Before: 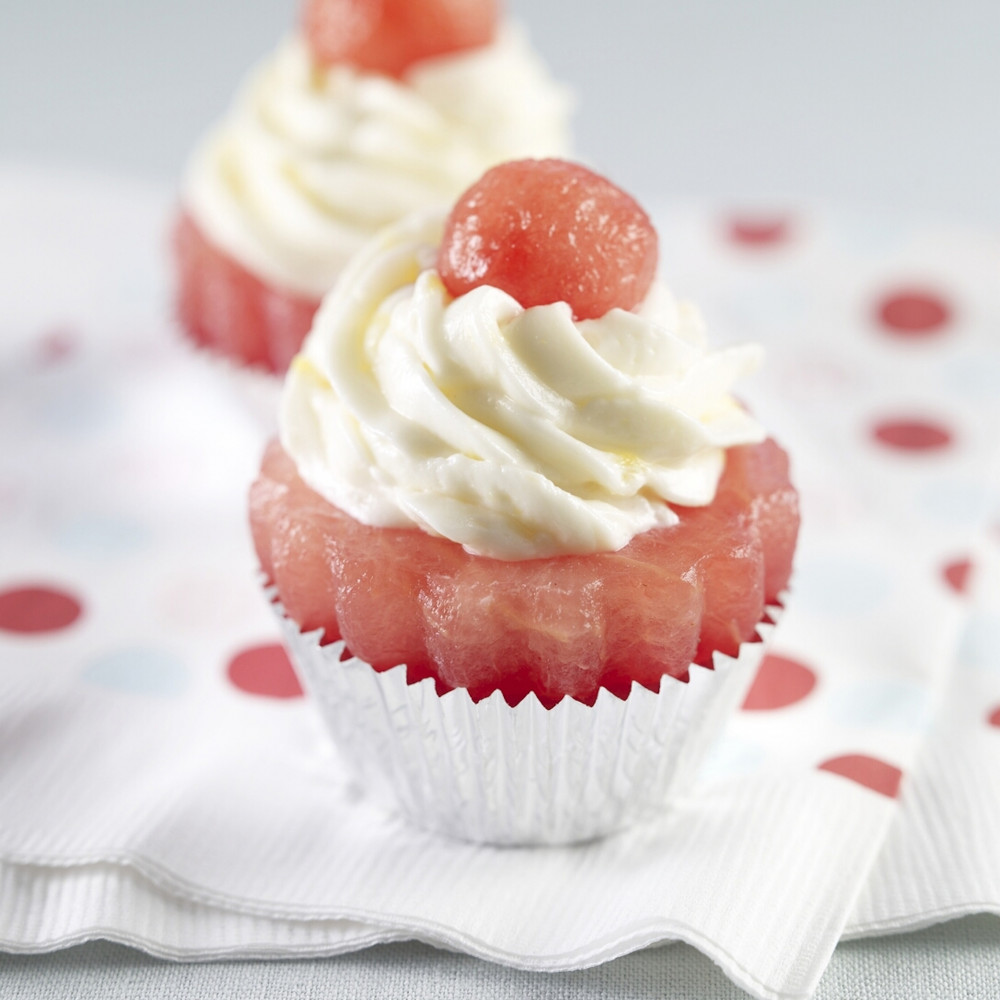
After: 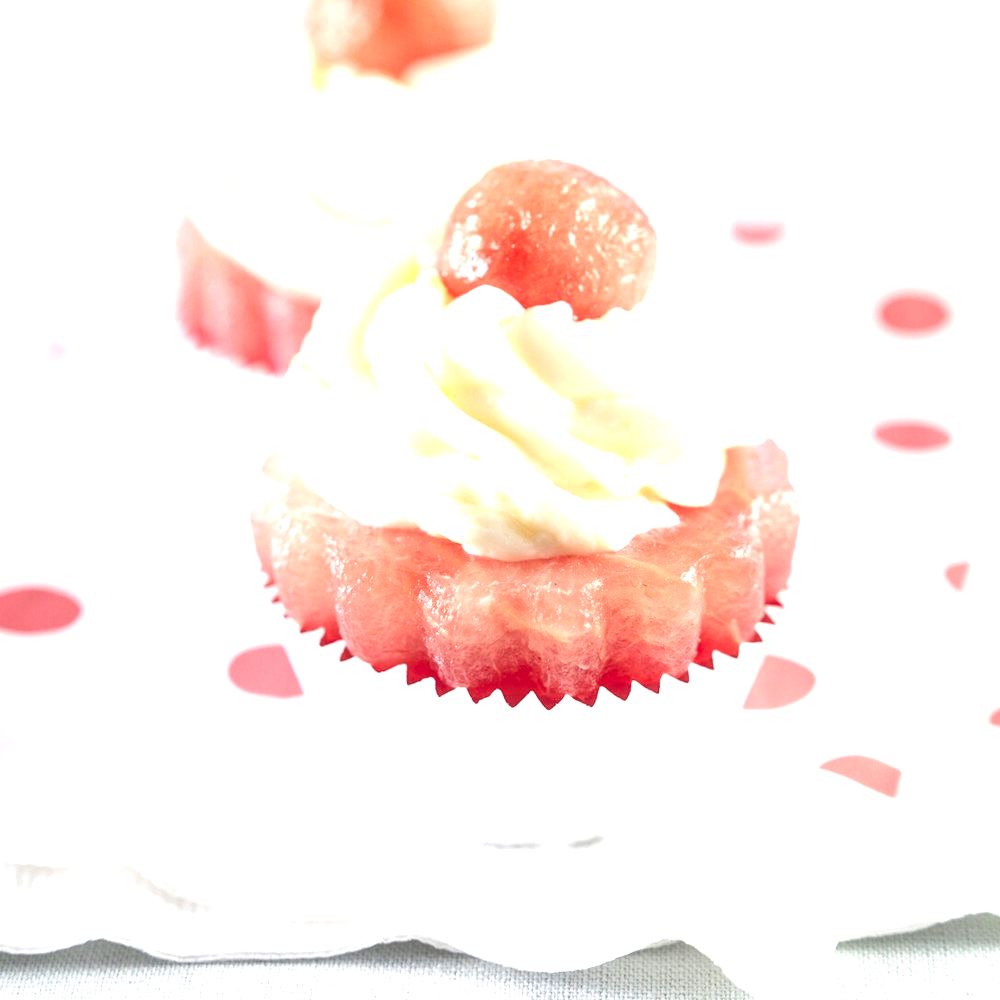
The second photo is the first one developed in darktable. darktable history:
contrast brightness saturation: contrast 0.14
exposure: black level correction 0, exposure 1.2 EV, compensate exposure bias true, compensate highlight preservation false
local contrast: detail 130%
